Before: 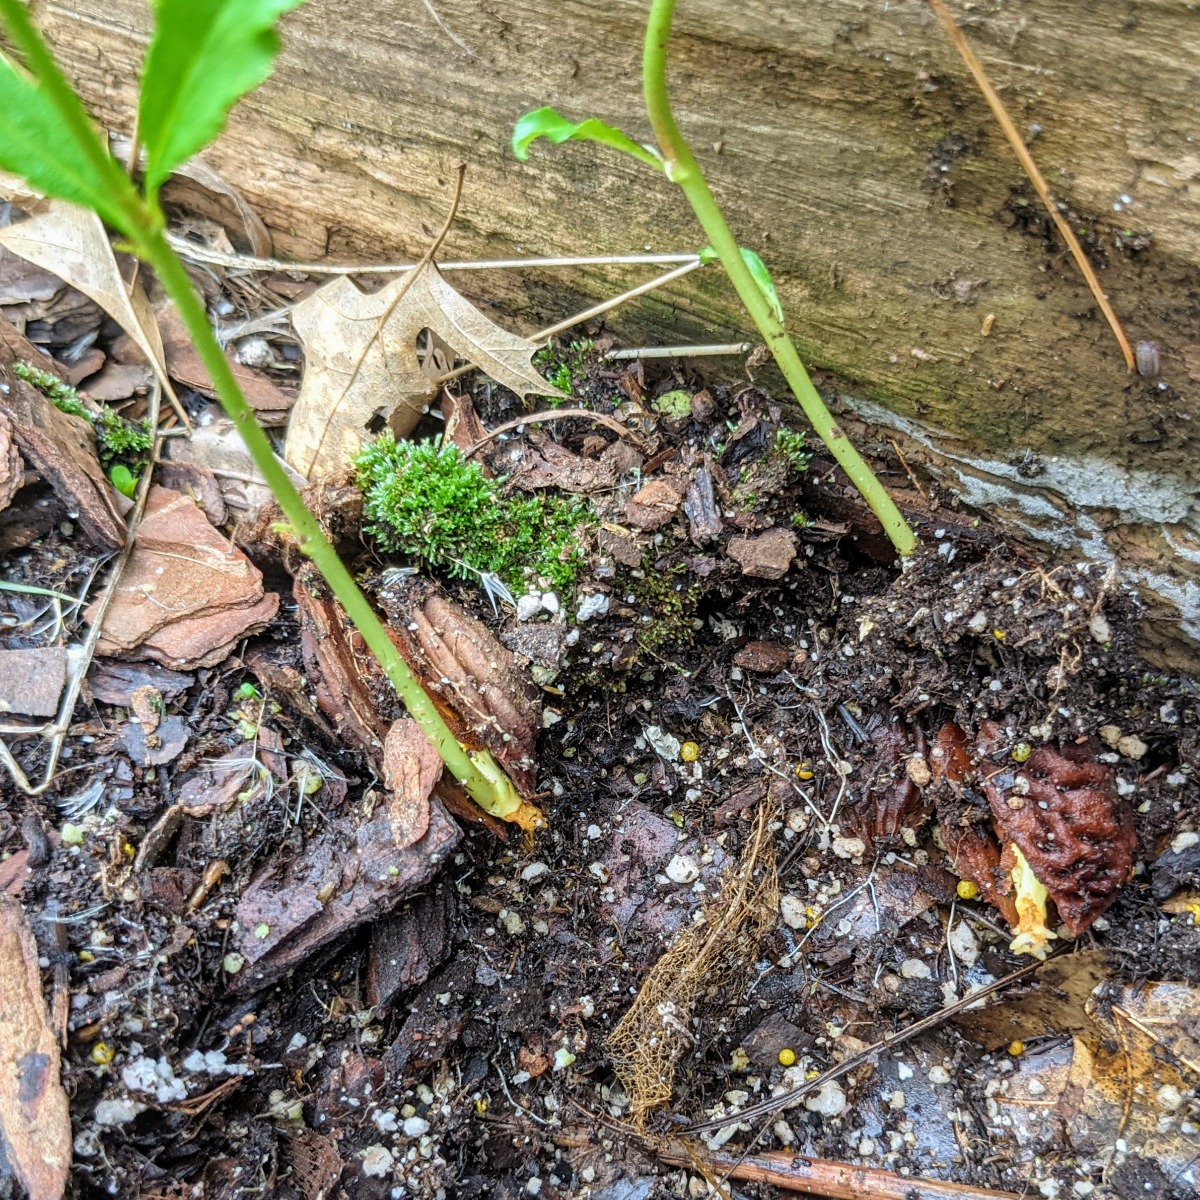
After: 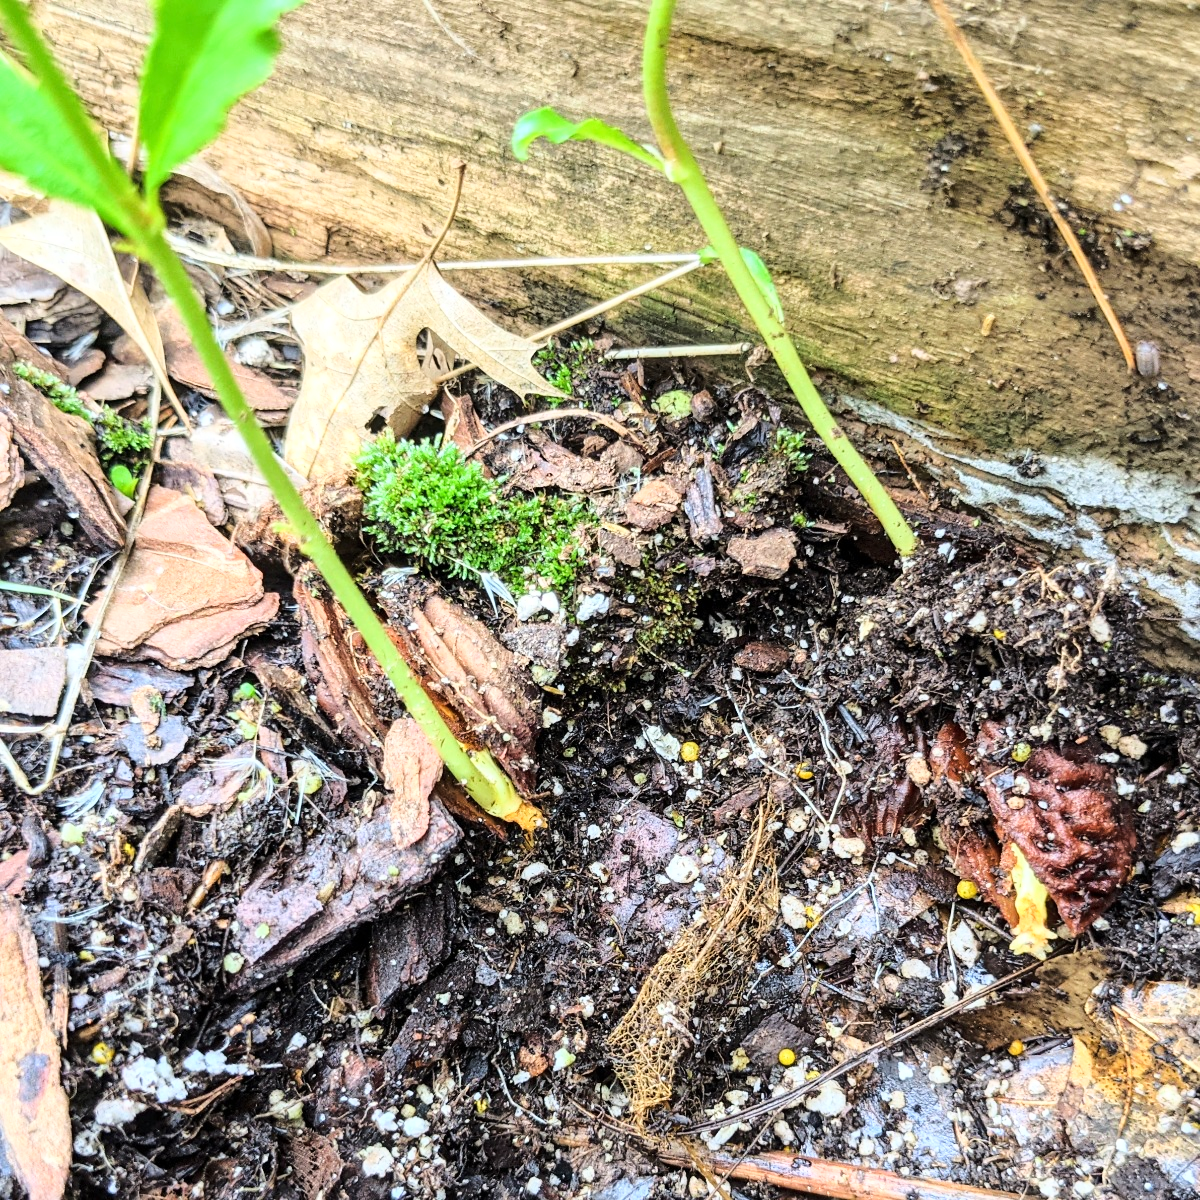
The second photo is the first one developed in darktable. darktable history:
base curve: curves: ch0 [(0, 0) (0.036, 0.037) (0.121, 0.228) (0.46, 0.76) (0.859, 0.983) (1, 1)]
